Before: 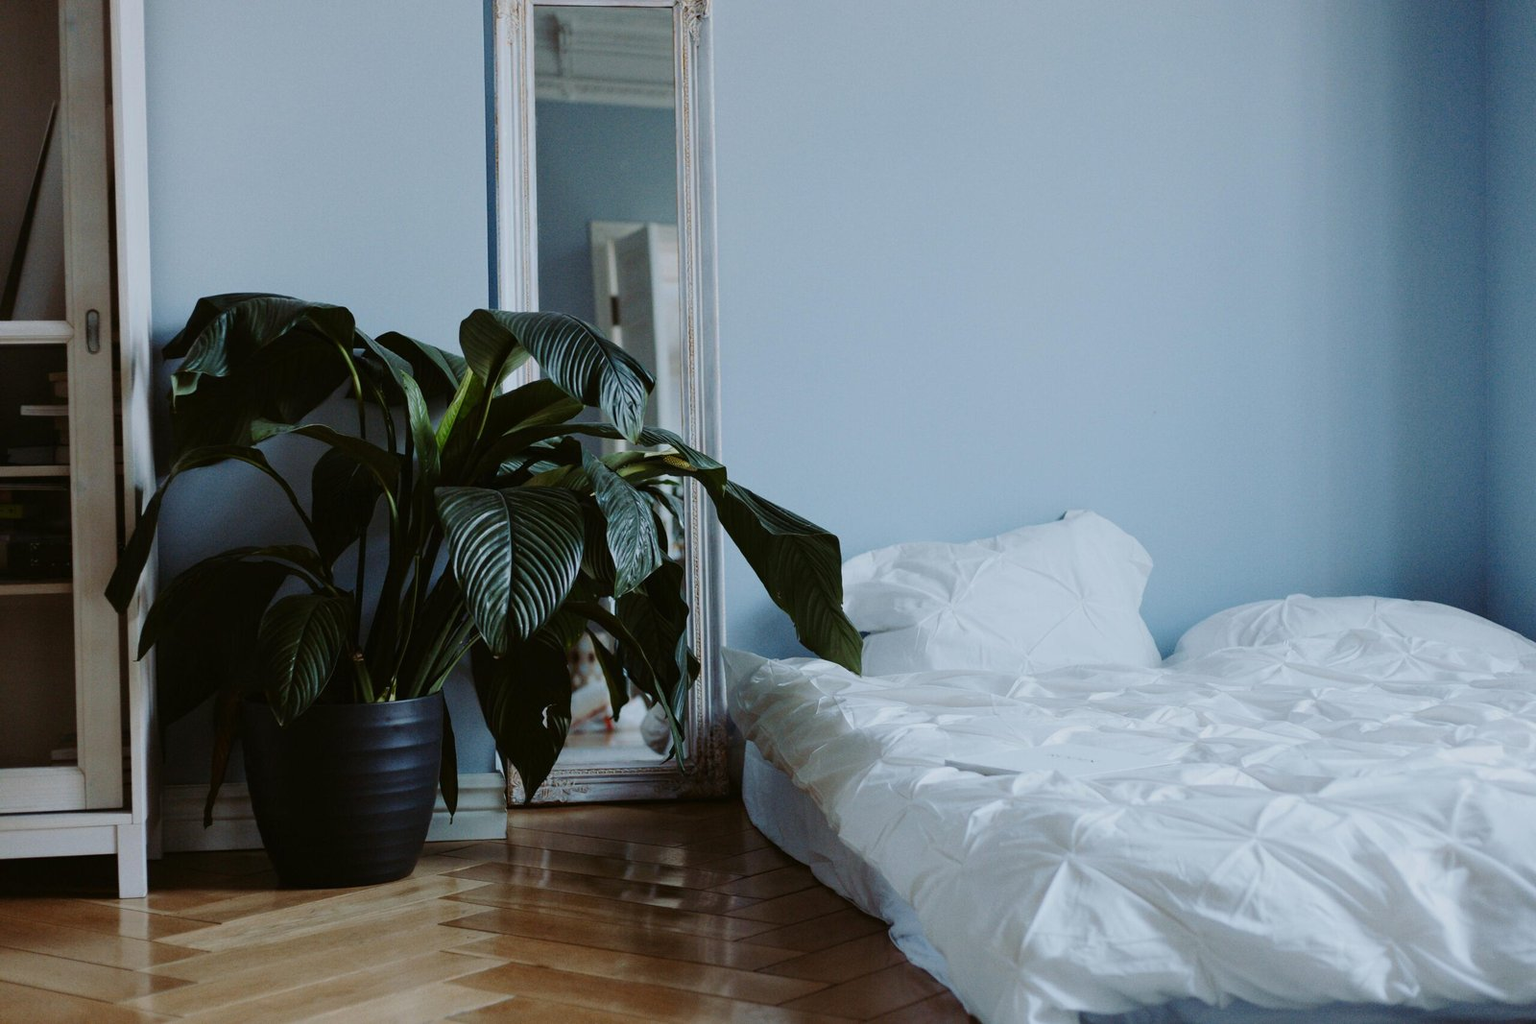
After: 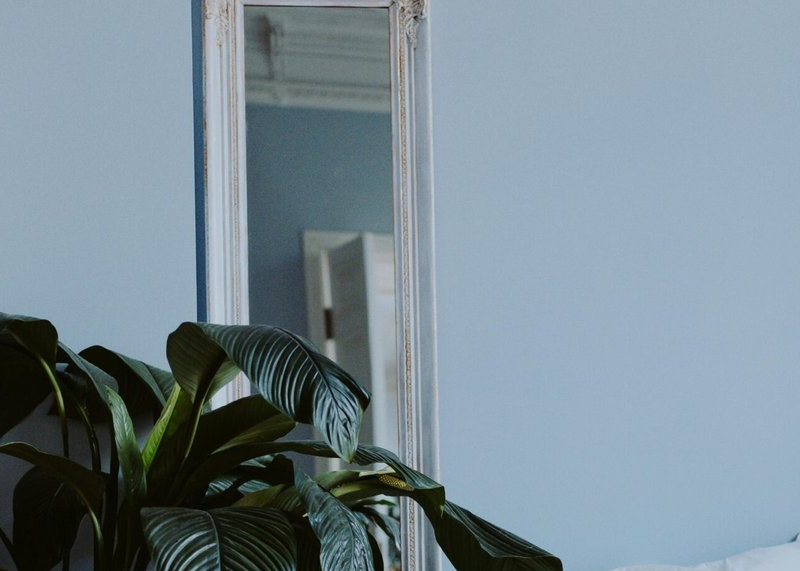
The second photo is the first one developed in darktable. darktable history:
crop: left 19.556%, right 30.401%, bottom 46.458%
exposure: compensate highlight preservation false
